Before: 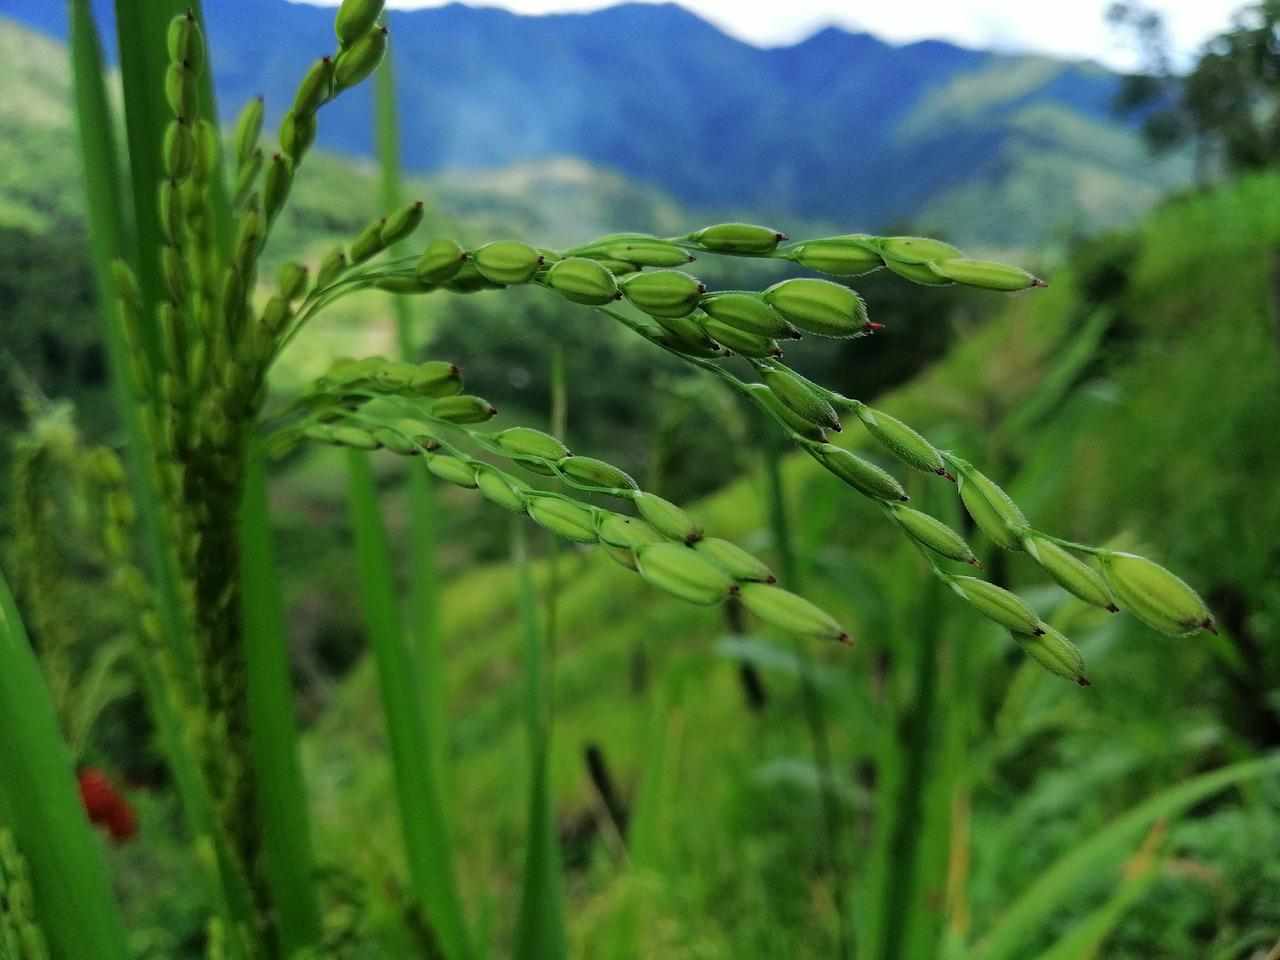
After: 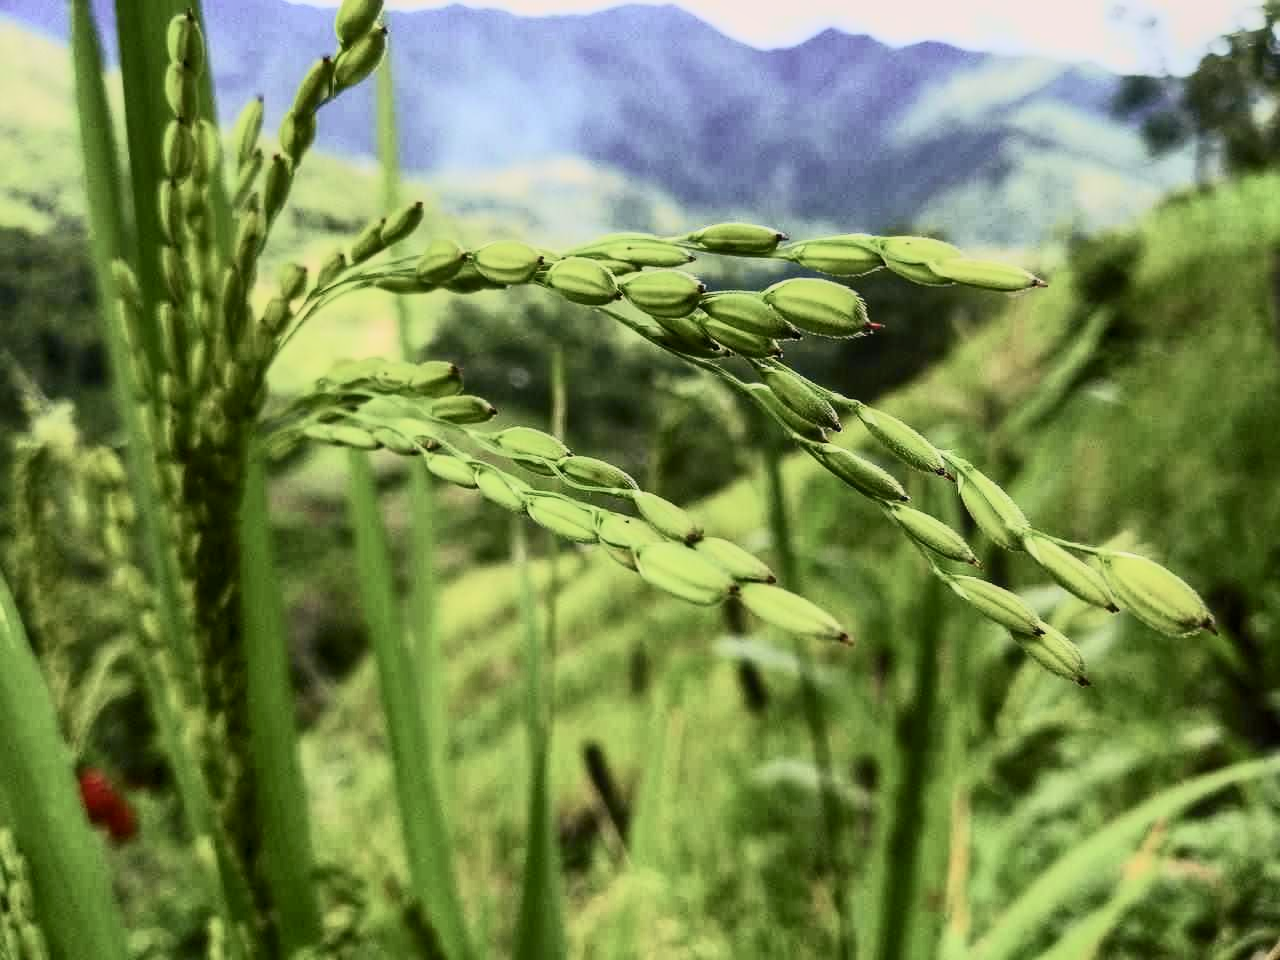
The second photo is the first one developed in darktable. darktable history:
exposure: exposure -0.064 EV, compensate exposure bias true, compensate highlight preservation false
color correction: highlights a* 3.46, highlights b* 2.22, saturation 1.2
local contrast: on, module defaults
contrast brightness saturation: contrast 0.582, brightness 0.565, saturation -0.332
tone curve: curves: ch0 [(0, 0) (0.091, 0.066) (0.184, 0.16) (0.491, 0.519) (0.748, 0.765) (1, 0.919)]; ch1 [(0, 0) (0.179, 0.173) (0.322, 0.32) (0.424, 0.424) (0.502, 0.504) (0.56, 0.575) (0.631, 0.675) (0.777, 0.806) (1, 1)]; ch2 [(0, 0) (0.434, 0.447) (0.497, 0.498) (0.539, 0.566) (0.676, 0.691) (1, 1)], color space Lab, independent channels, preserve colors none
